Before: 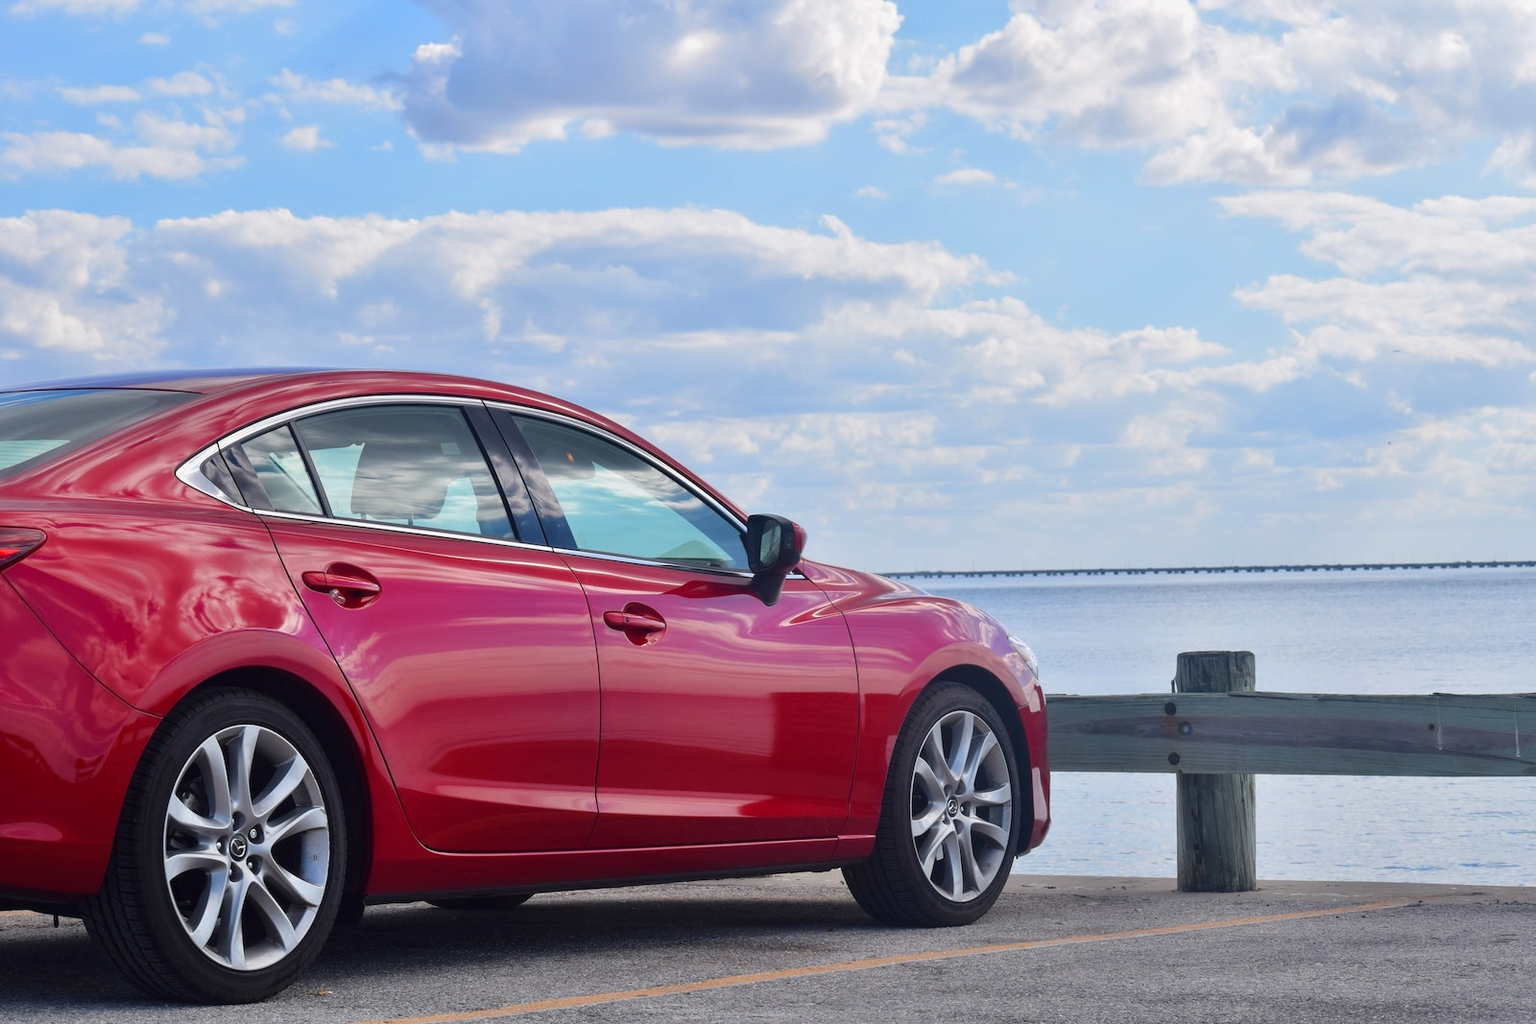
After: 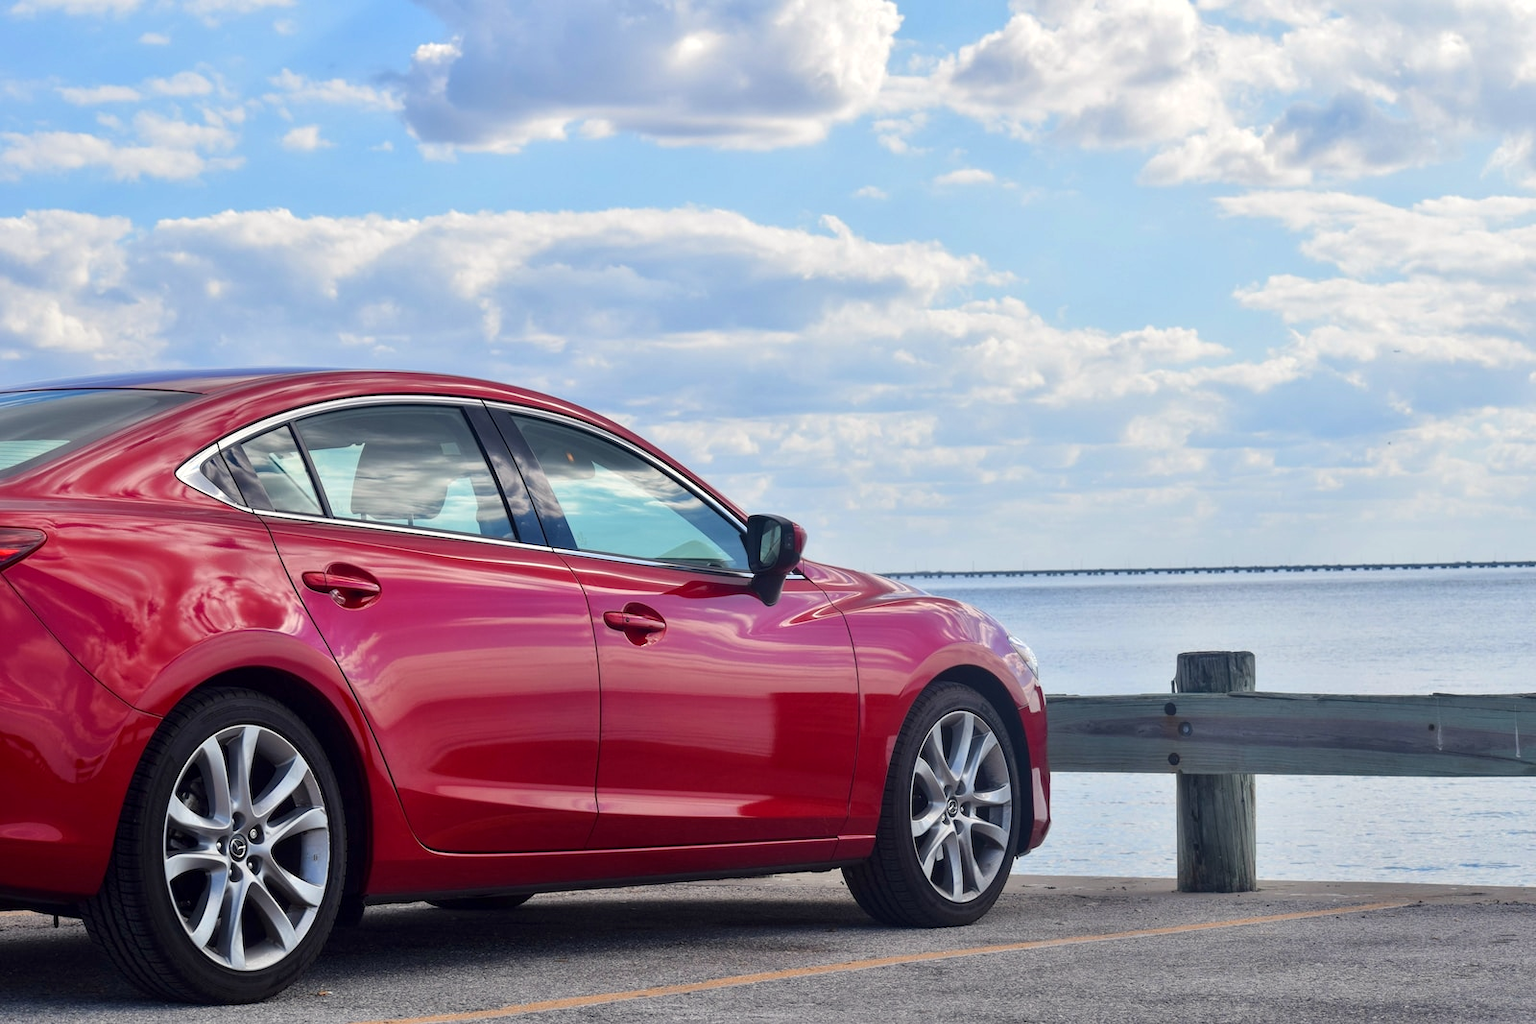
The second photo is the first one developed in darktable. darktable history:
local contrast: highlights 100%, shadows 103%, detail 120%, midtone range 0.2
color balance rgb: highlights gain › luminance 6.577%, highlights gain › chroma 1.295%, highlights gain › hue 88.3°, perceptual saturation grading › global saturation -0.041%
